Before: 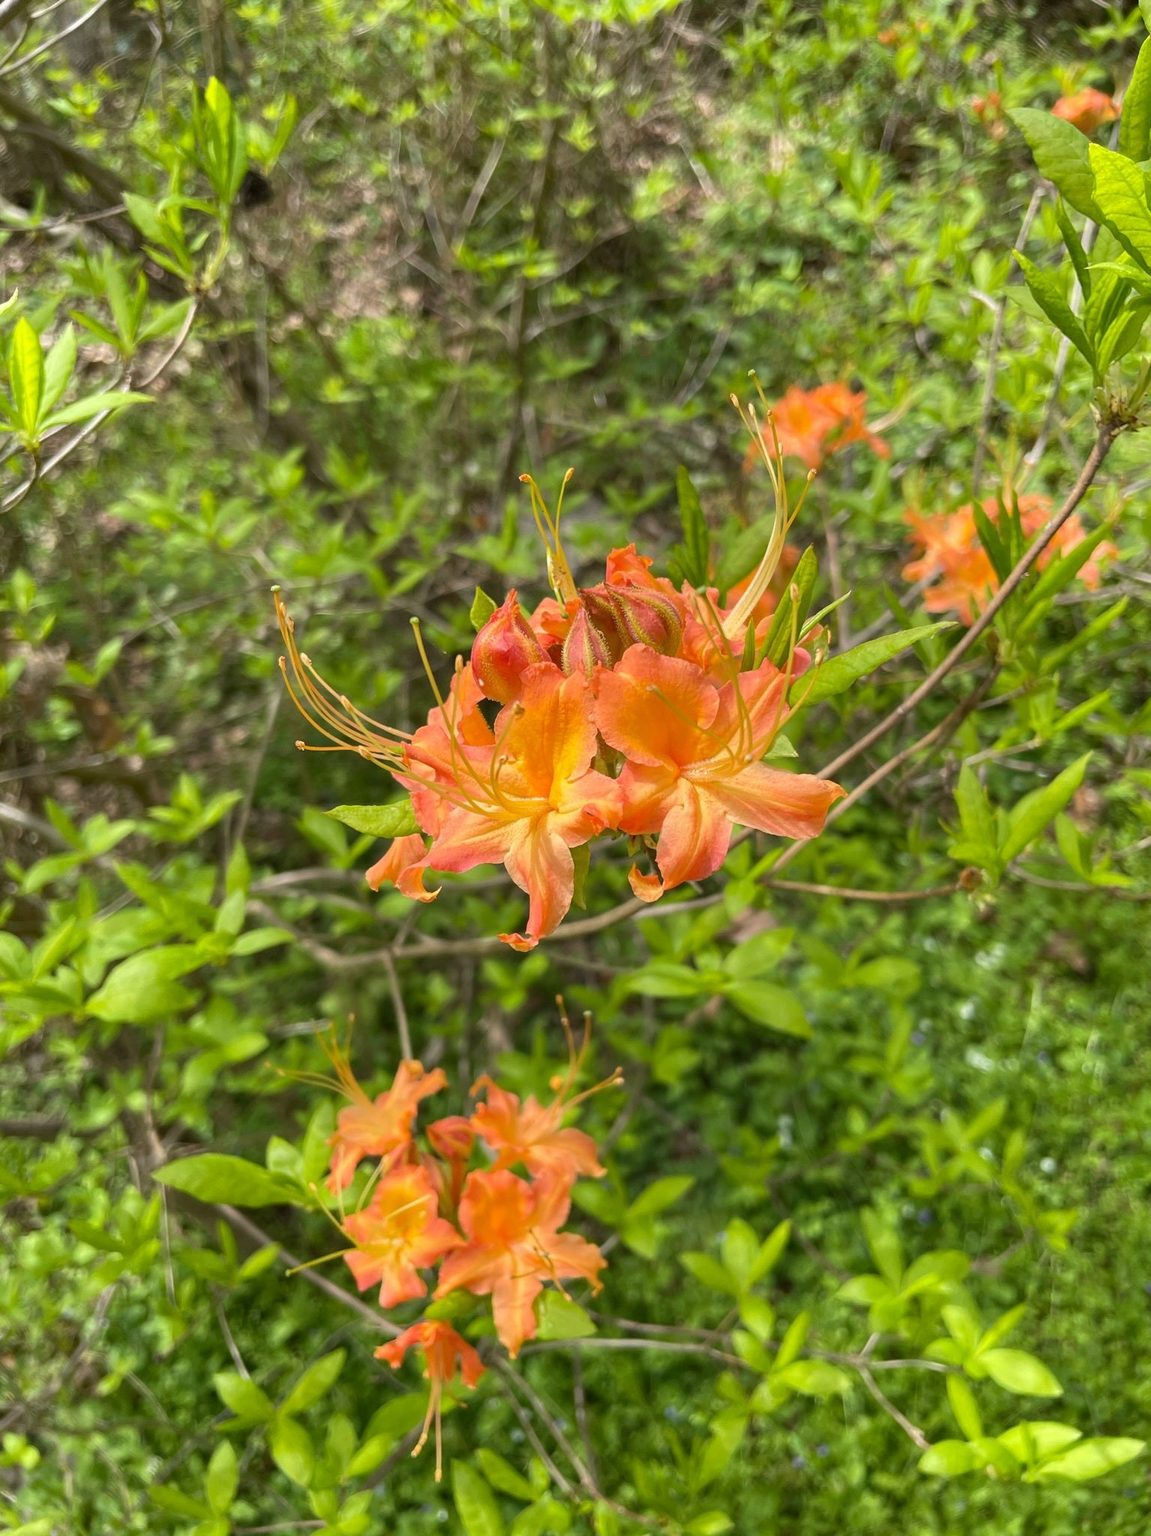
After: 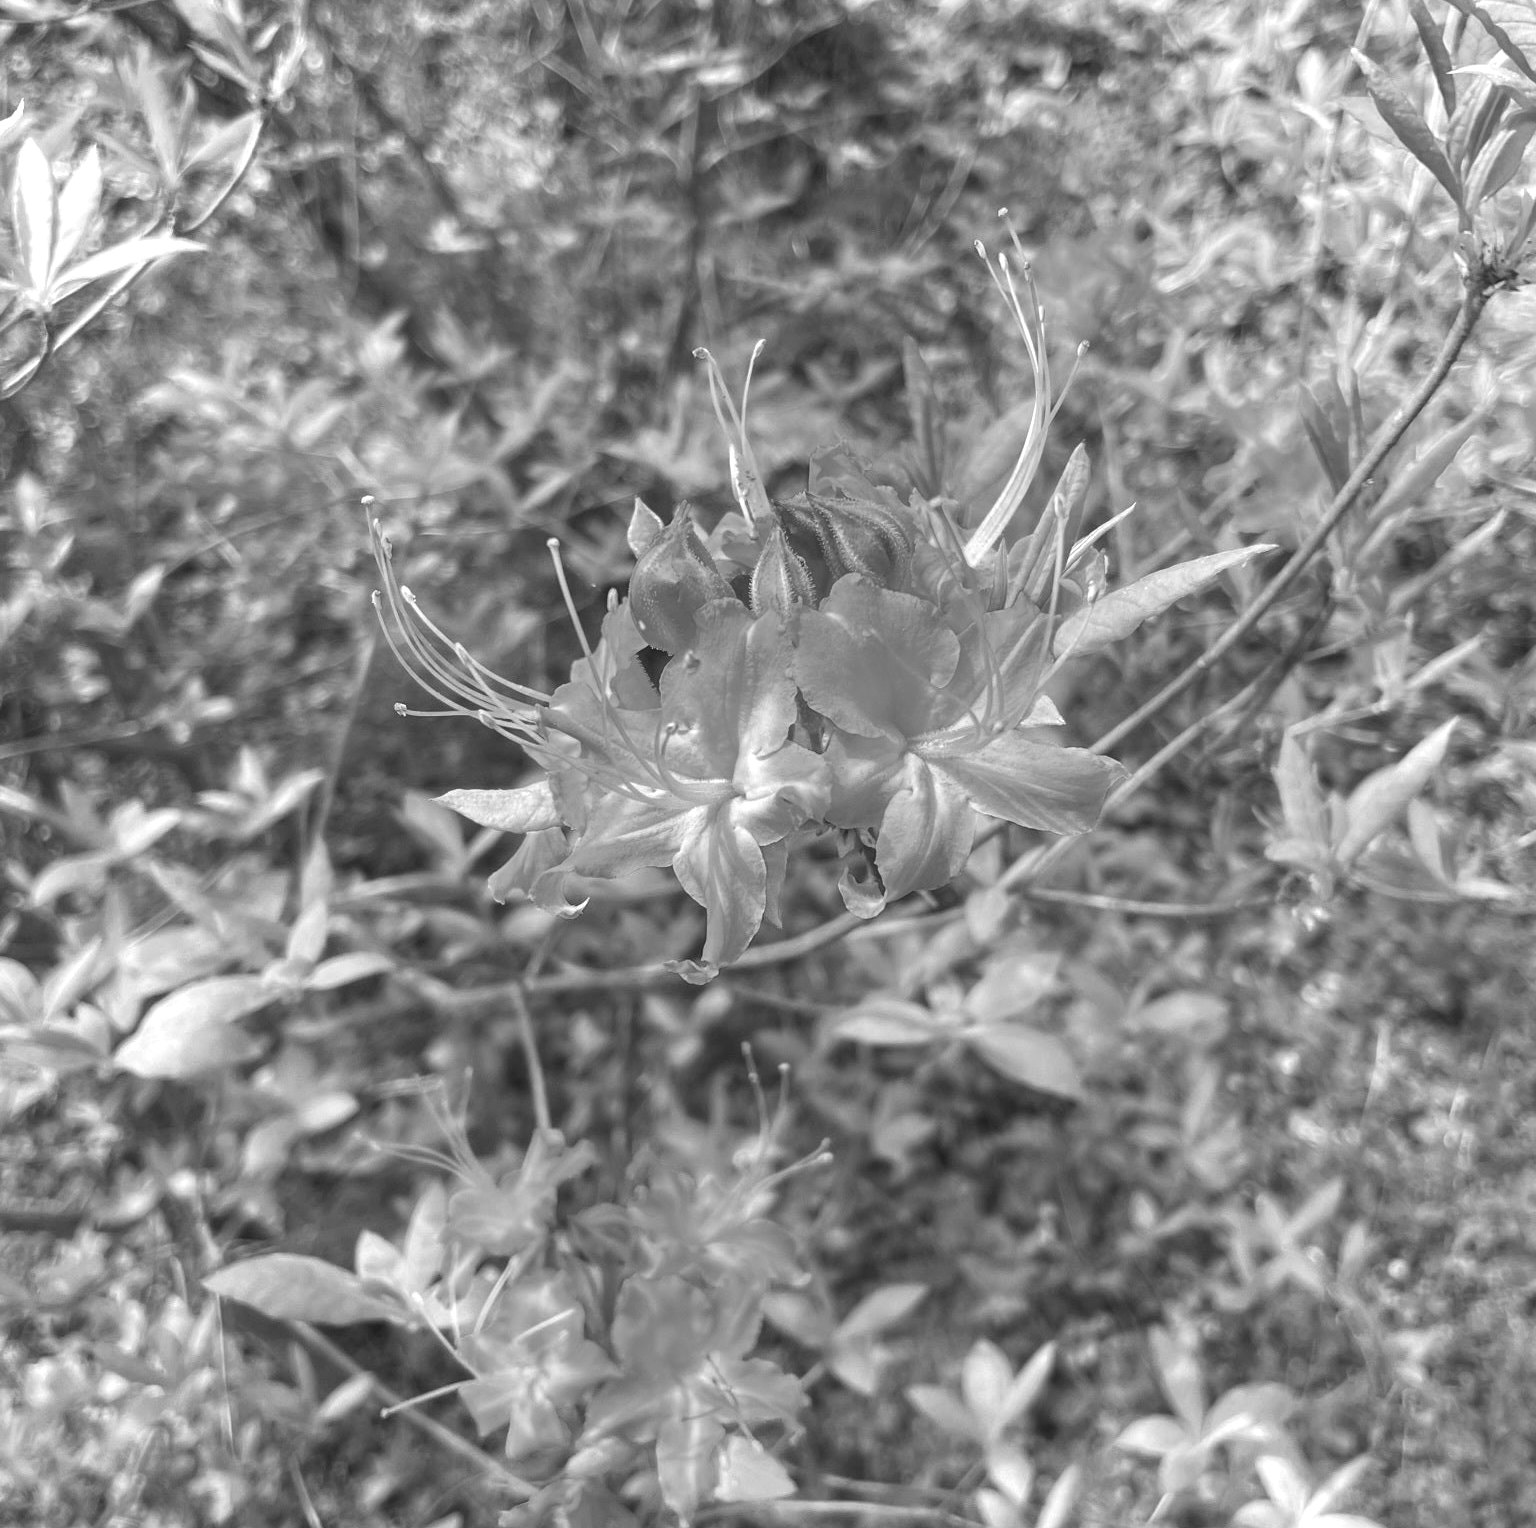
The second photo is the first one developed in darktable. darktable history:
crop: top 13.914%, bottom 11.5%
color zones: curves: ch0 [(0.002, 0.593) (0.143, 0.417) (0.285, 0.541) (0.455, 0.289) (0.608, 0.327) (0.727, 0.283) (0.869, 0.571) (1, 0.603)]; ch1 [(0, 0) (0.143, 0) (0.286, 0) (0.429, 0) (0.571, 0) (0.714, 0) (0.857, 0)]
contrast brightness saturation: contrast -0.077, brightness -0.034, saturation -0.109
exposure: black level correction 0, exposure 0.498 EV, compensate highlight preservation false
